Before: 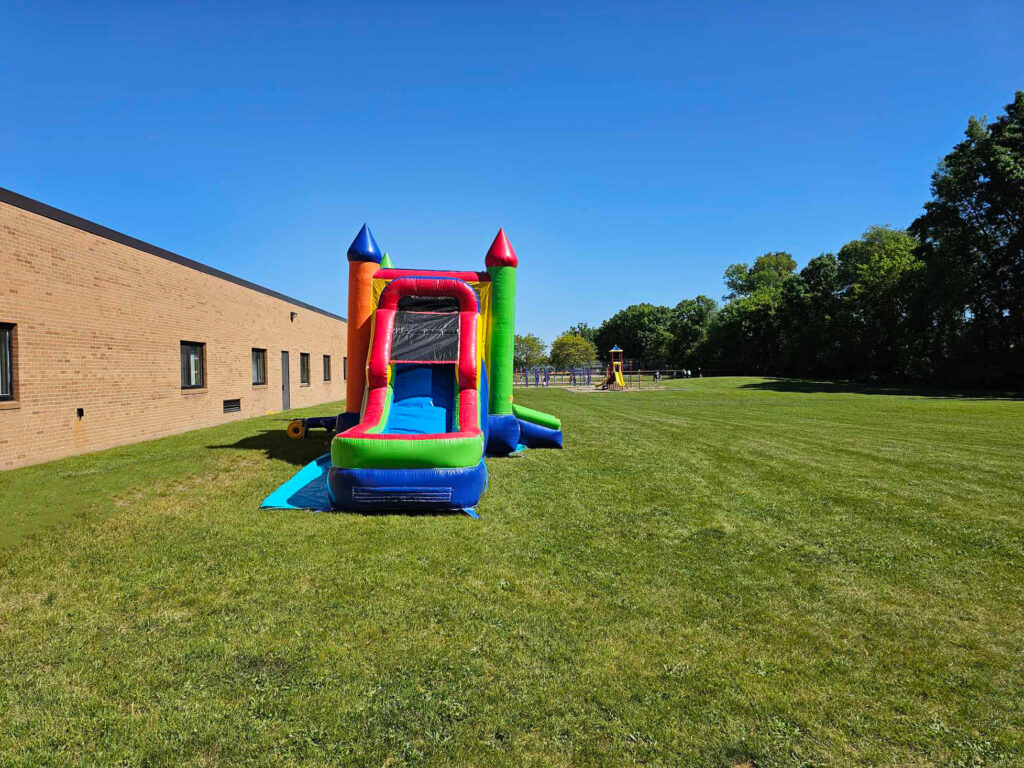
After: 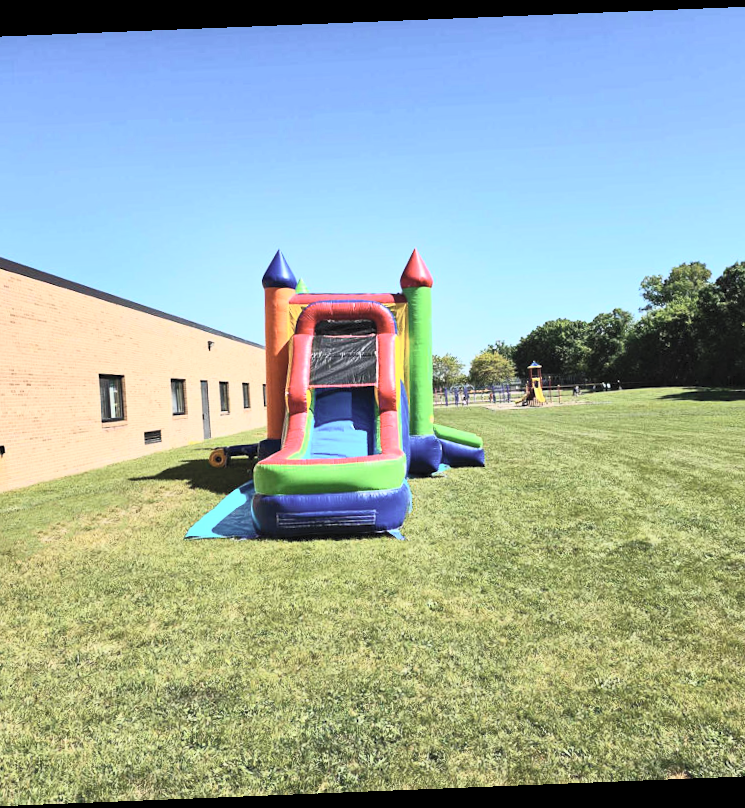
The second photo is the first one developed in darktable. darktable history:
contrast brightness saturation: contrast 0.43, brightness 0.56, saturation -0.19
crop and rotate: left 9.061%, right 20.142%
rotate and perspective: rotation -2.29°, automatic cropping off
